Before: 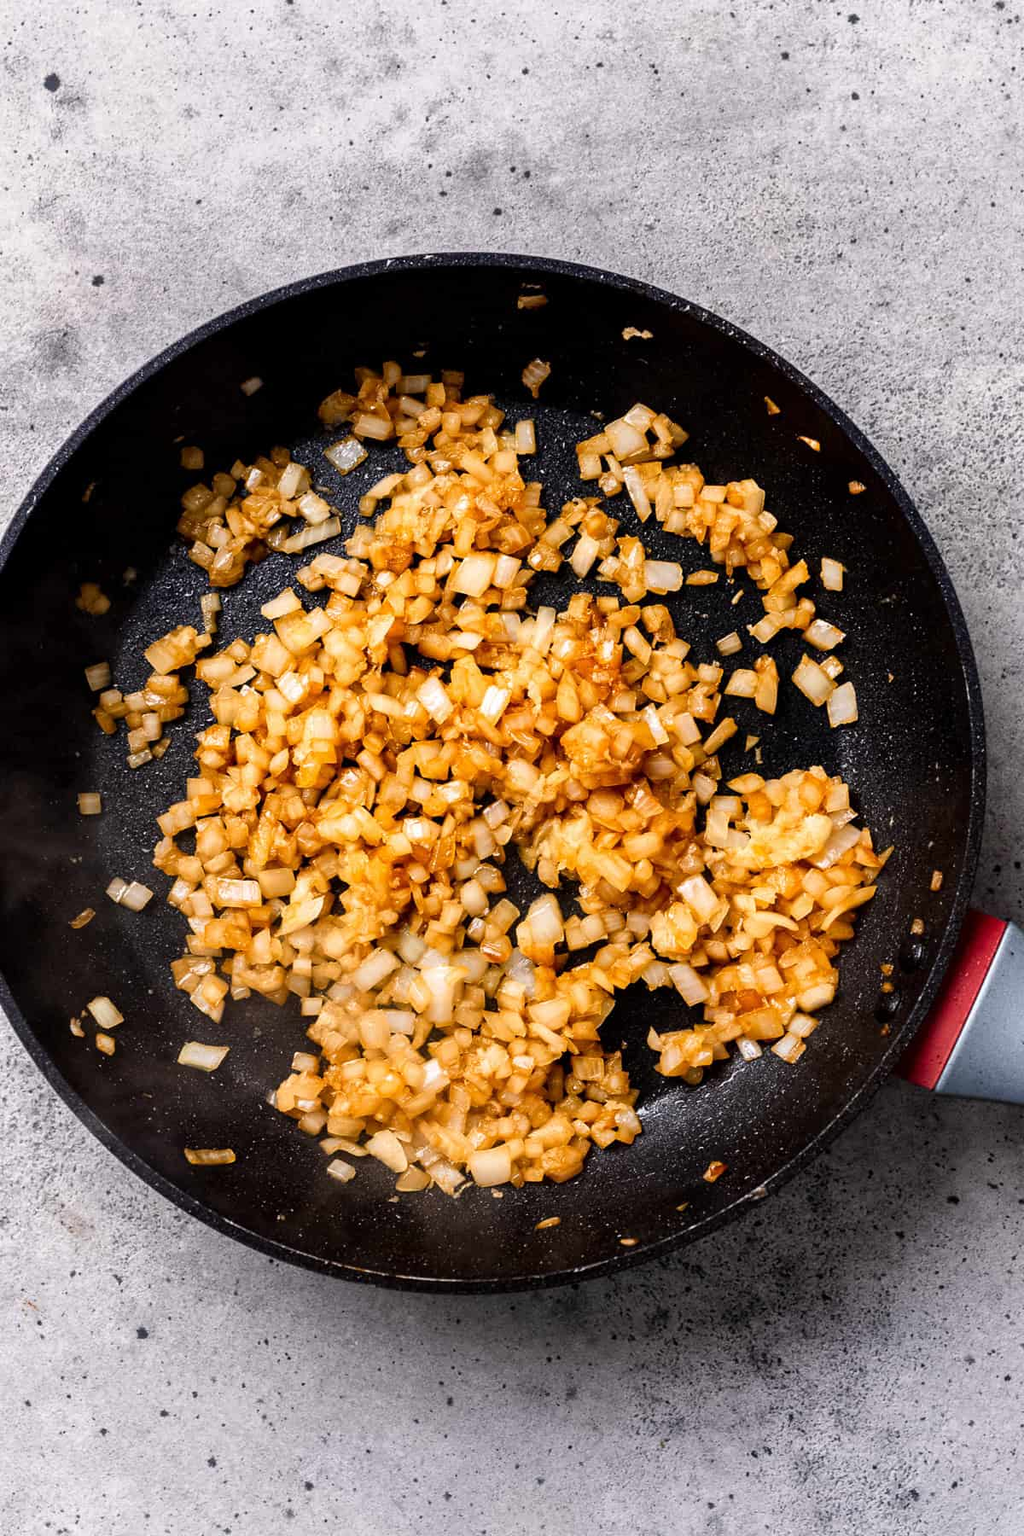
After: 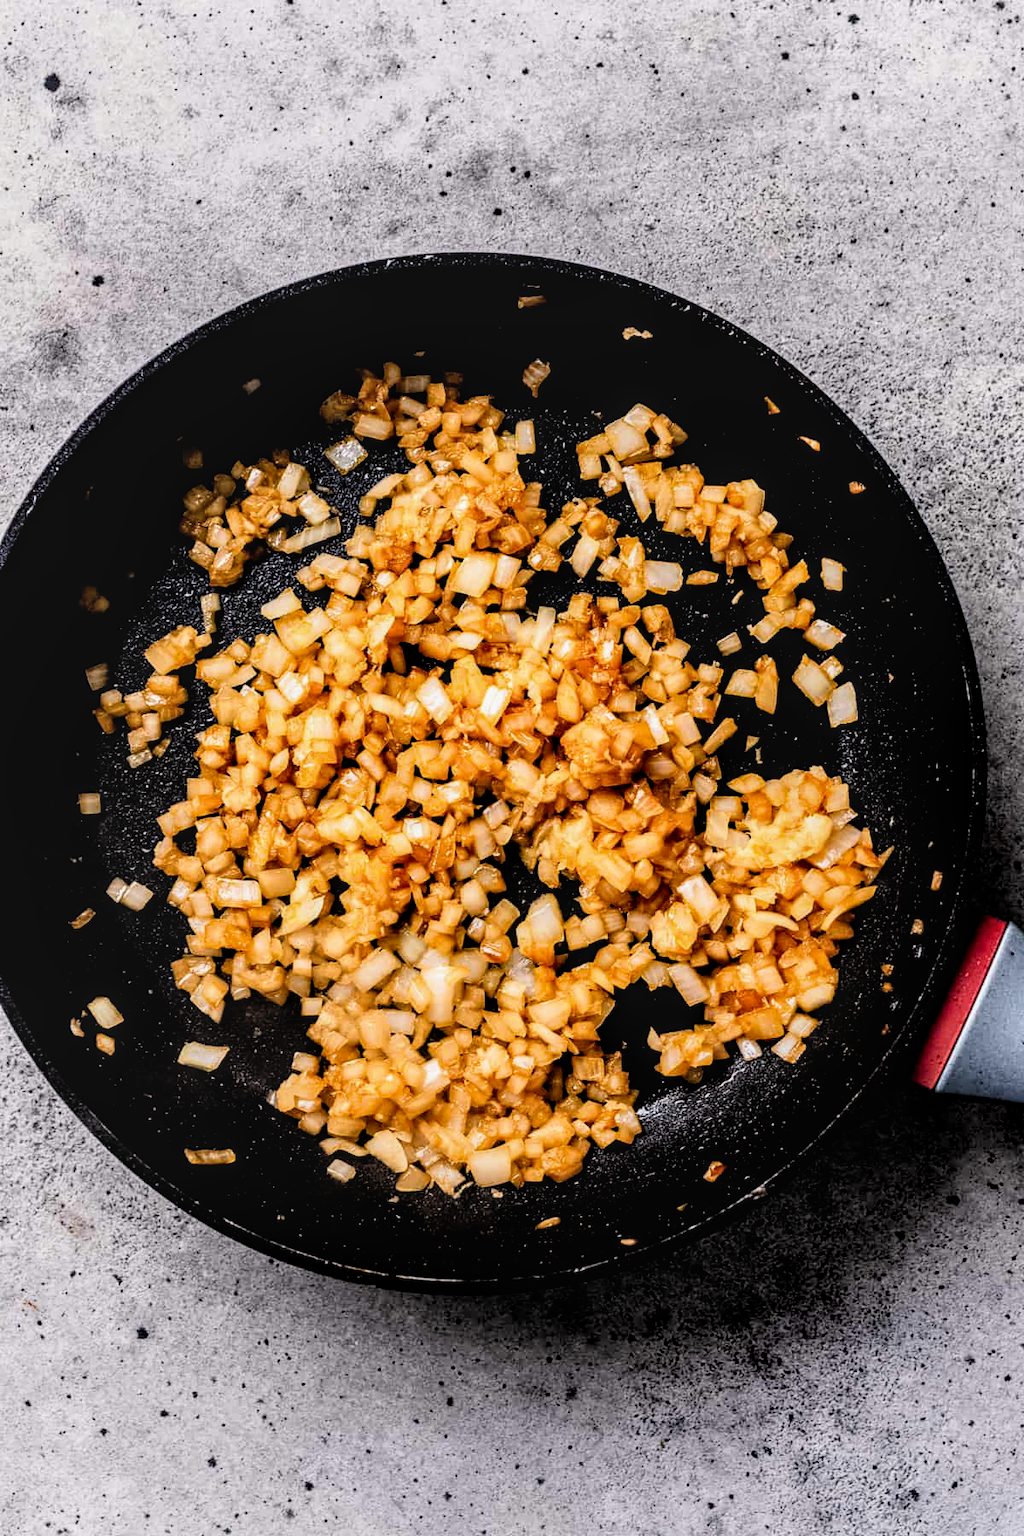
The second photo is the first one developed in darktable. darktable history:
contrast brightness saturation: contrast -0.02, brightness -0.01, saturation 0.03
local contrast: detail 130%
white balance: red 1, blue 1
haze removal: compatibility mode true, adaptive false
filmic rgb: black relative exposure -4 EV, white relative exposure 3 EV, hardness 3.02, contrast 1.4
